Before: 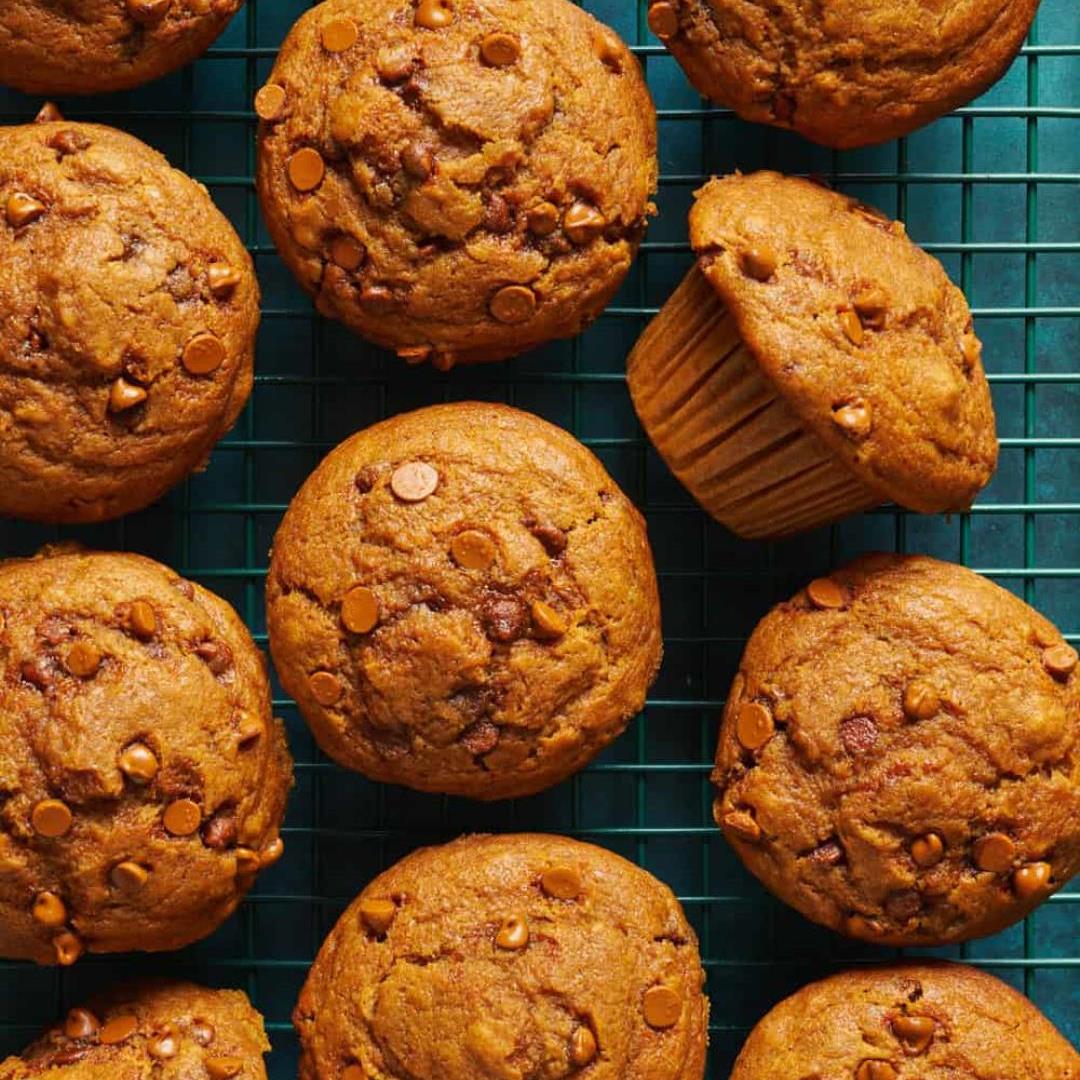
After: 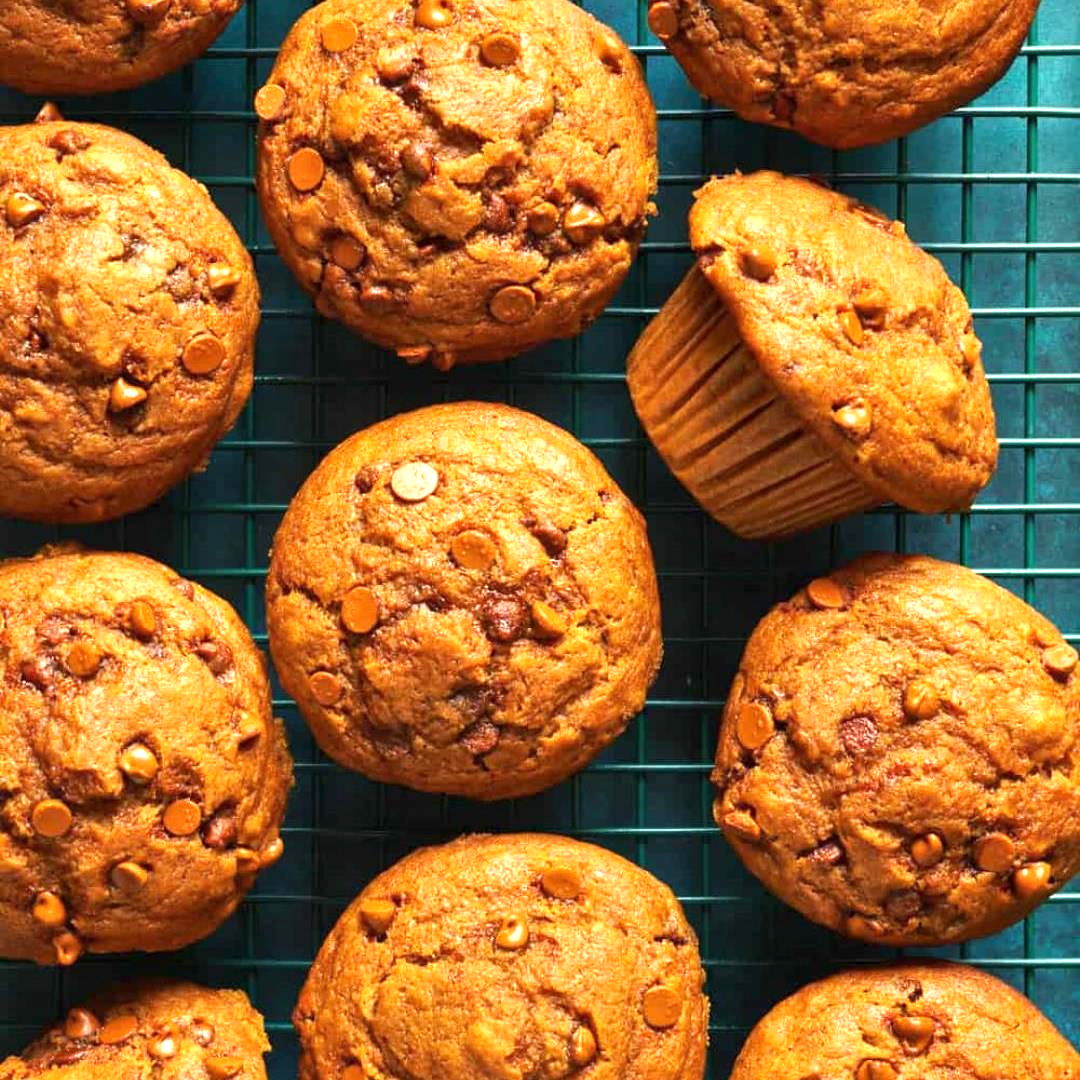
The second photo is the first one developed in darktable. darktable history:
exposure: black level correction 0, exposure 0.877 EV, compensate exposure bias true, compensate highlight preservation false
local contrast: mode bilateral grid, contrast 20, coarseness 50, detail 120%, midtone range 0.2
